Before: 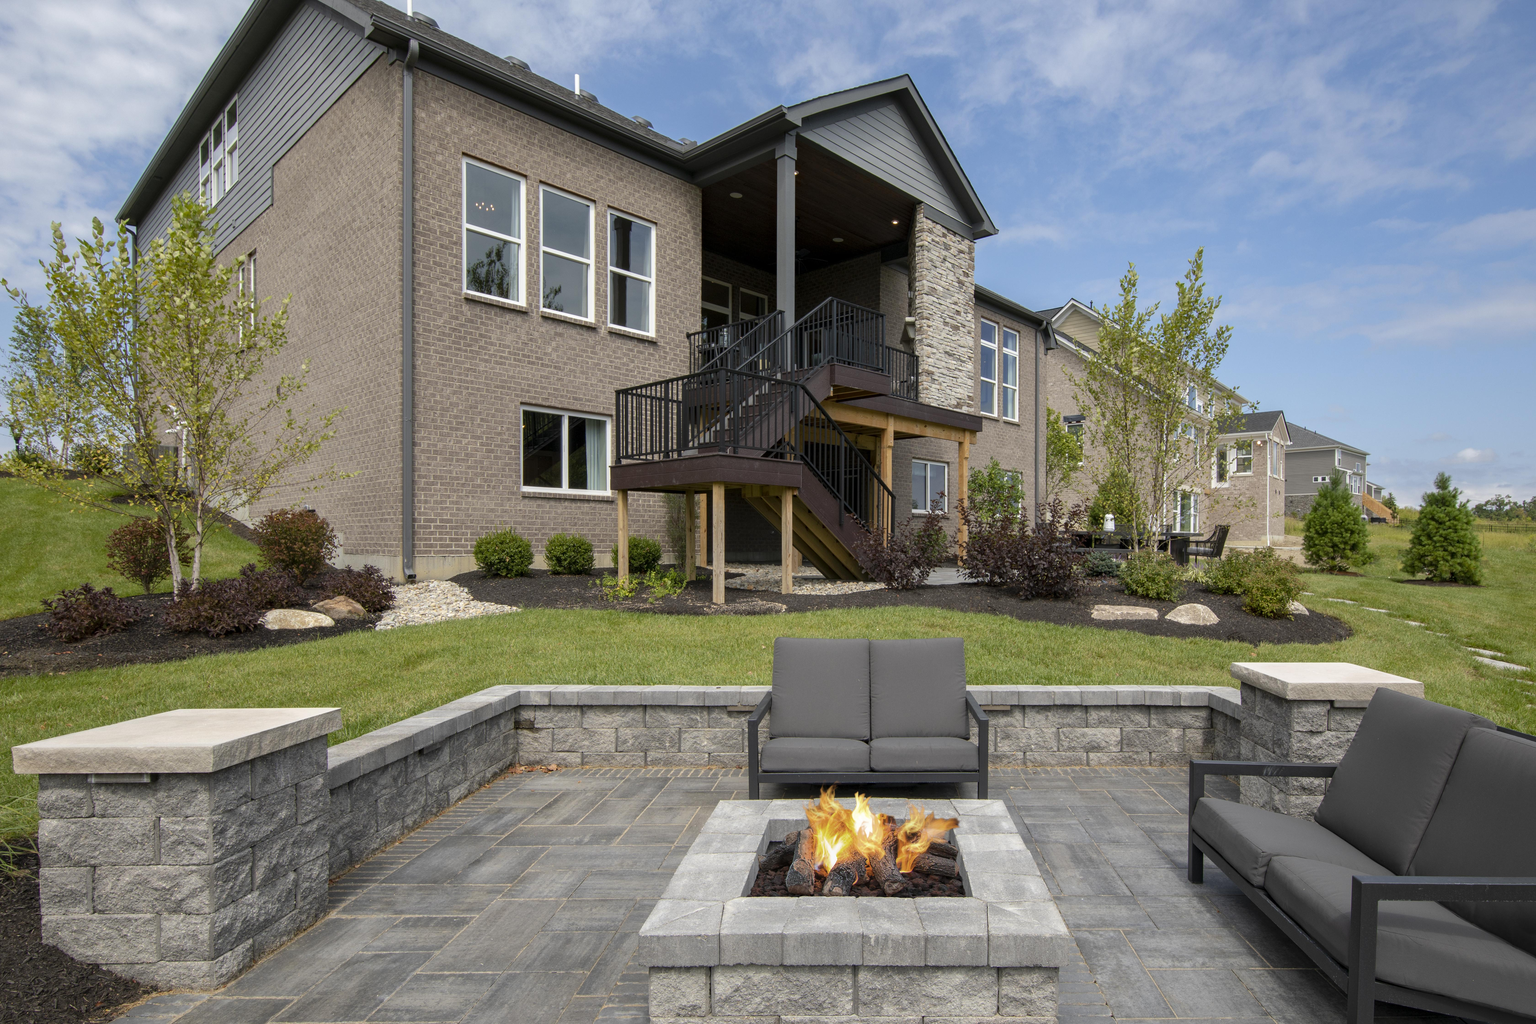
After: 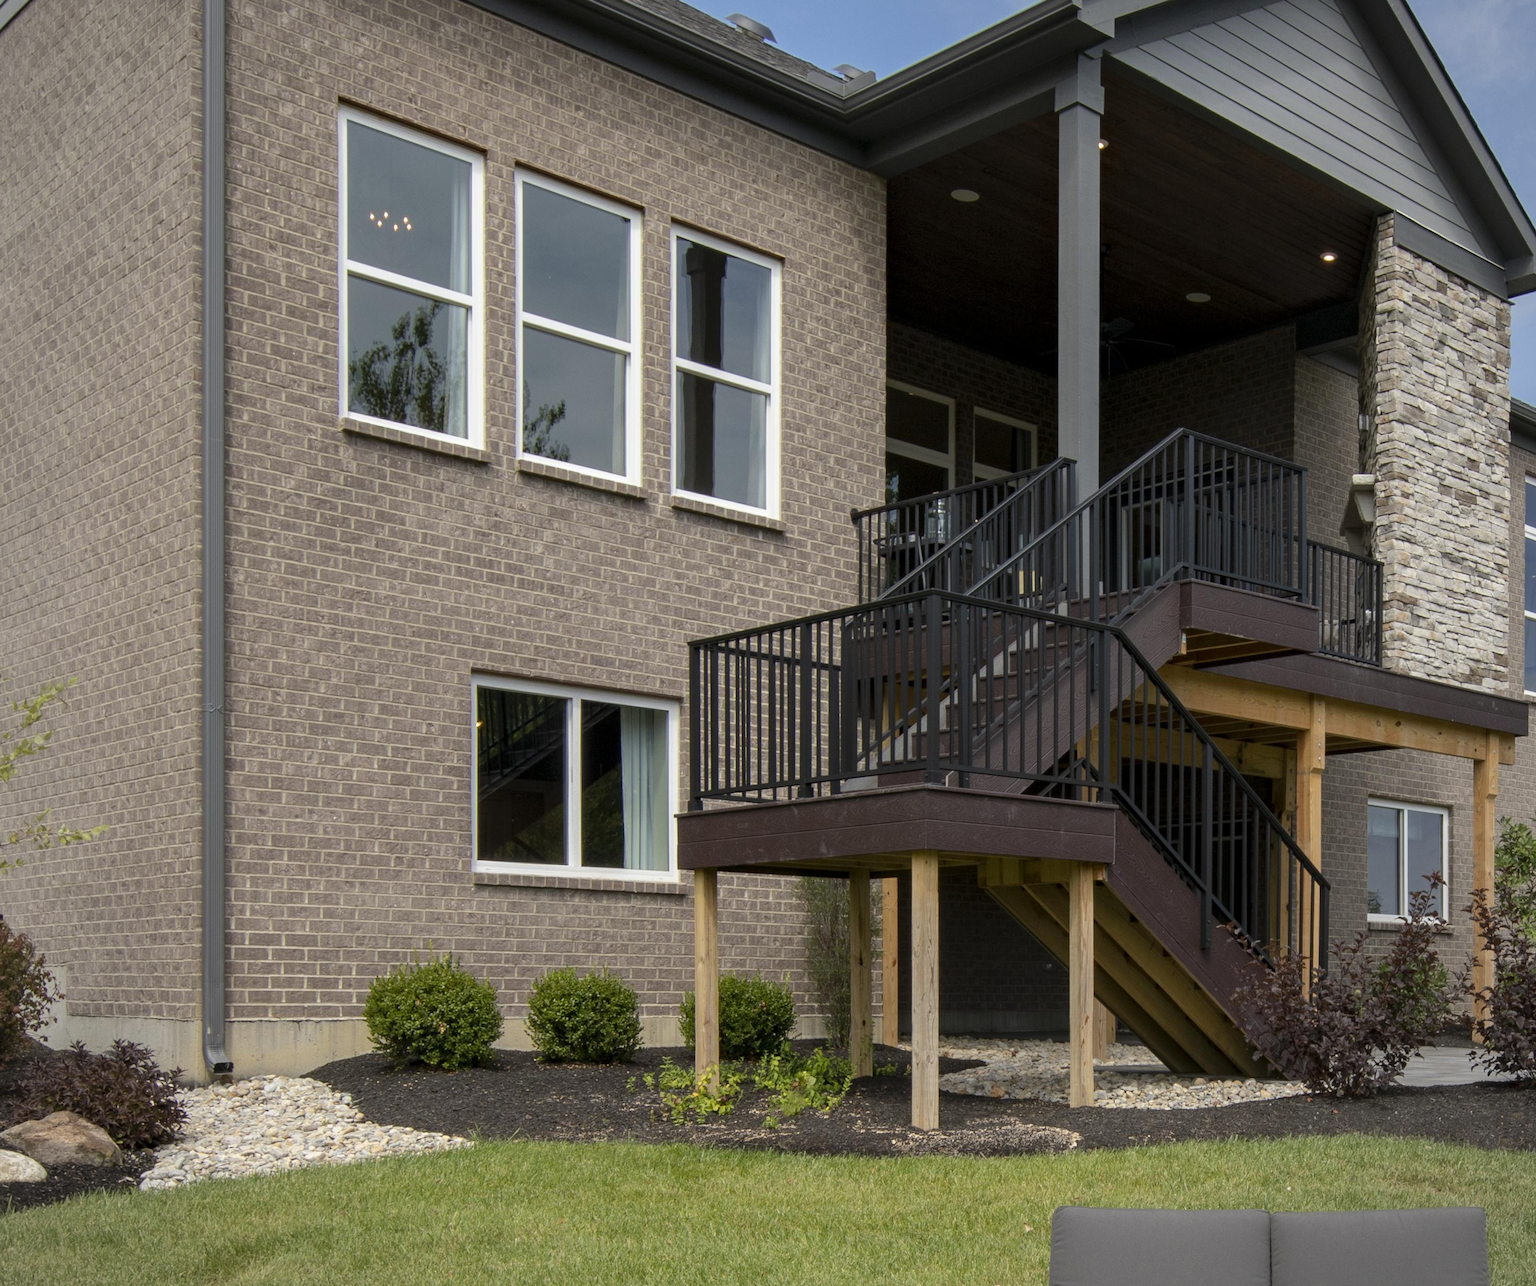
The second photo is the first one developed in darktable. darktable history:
crop: left 20.463%, top 10.756%, right 35.816%, bottom 34.327%
vignetting: brightness -0.181, saturation -0.31, unbound false
